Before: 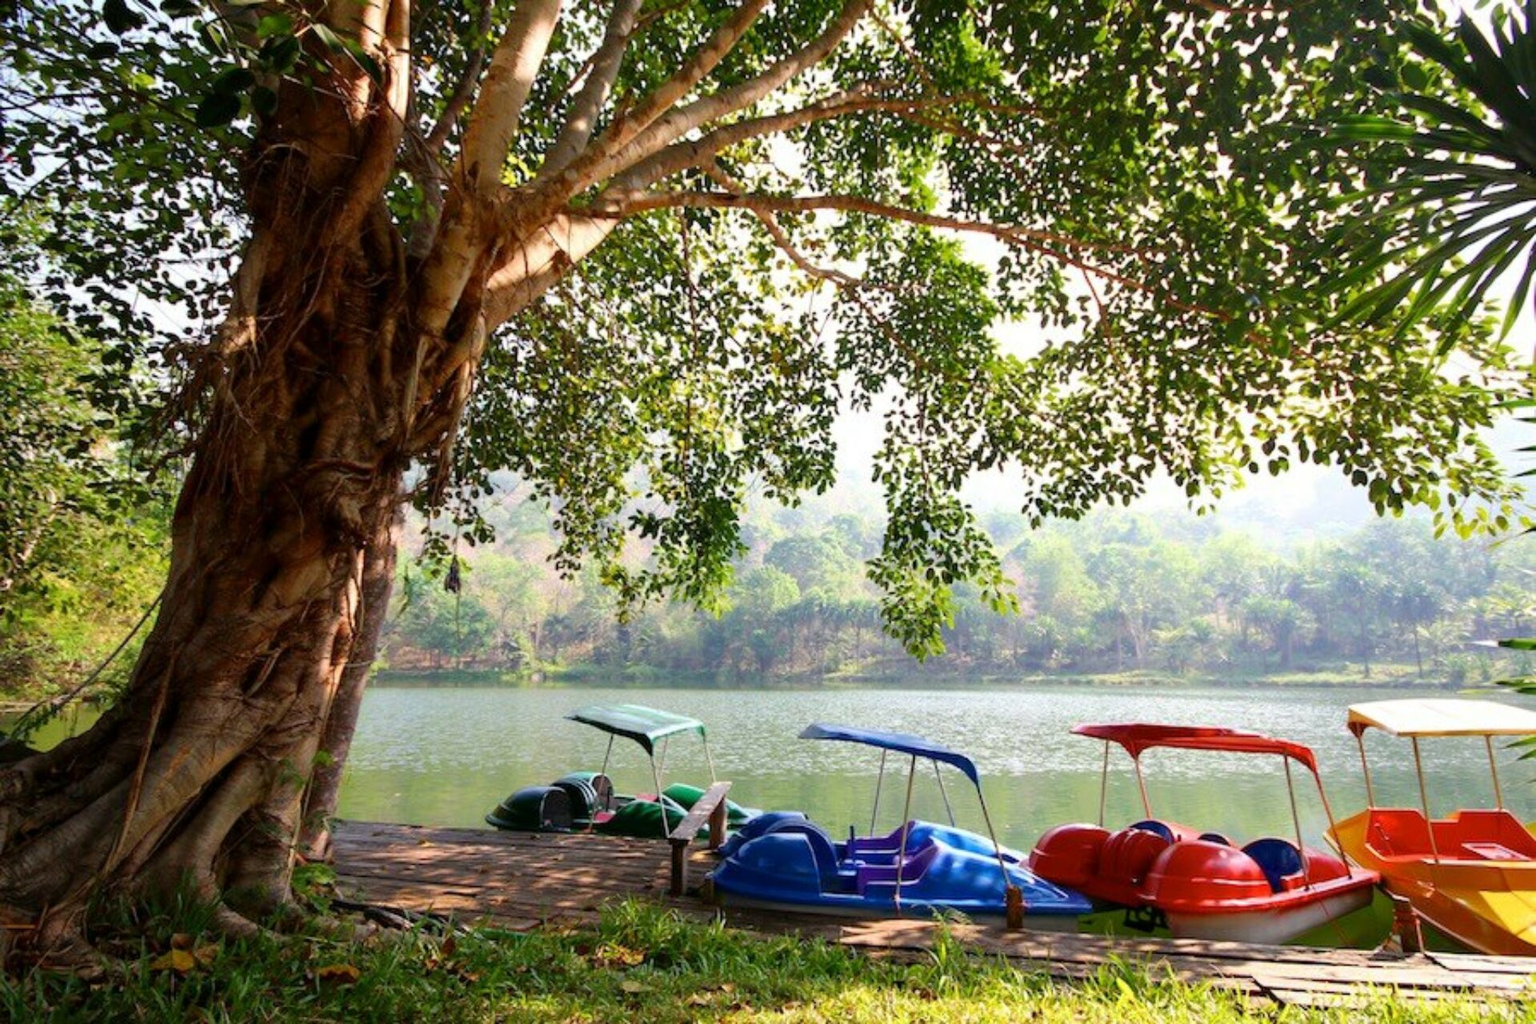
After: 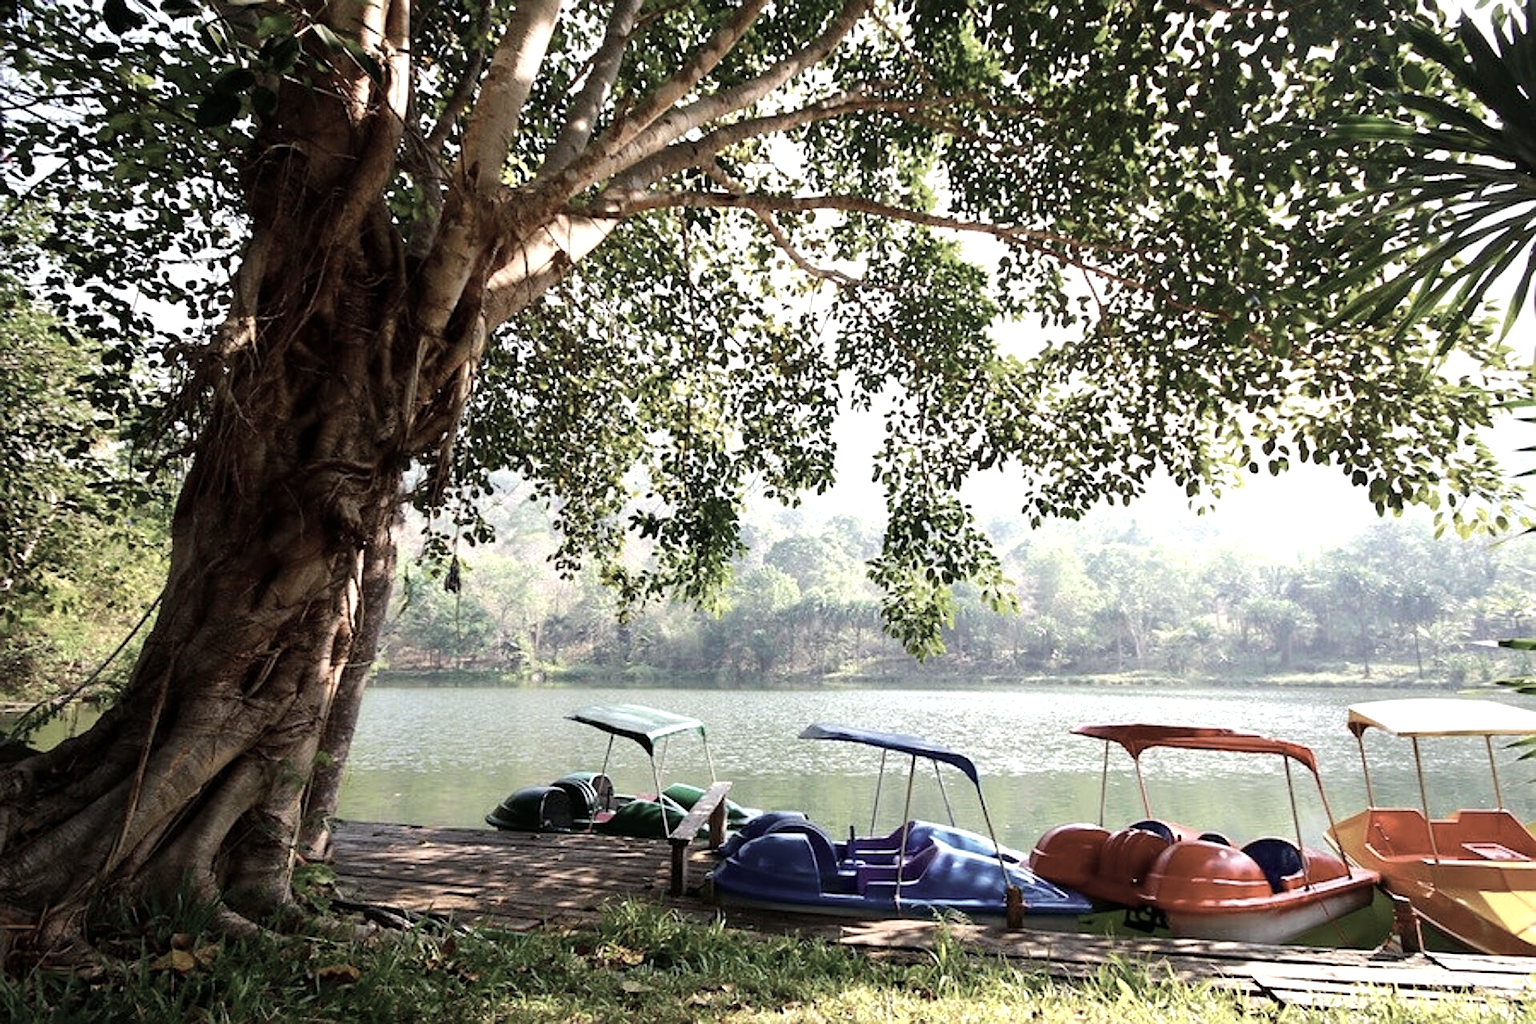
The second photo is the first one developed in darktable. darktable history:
rotate and perspective: automatic cropping original format, crop left 0, crop top 0
tone equalizer: -8 EV -0.417 EV, -7 EV -0.389 EV, -6 EV -0.333 EV, -5 EV -0.222 EV, -3 EV 0.222 EV, -2 EV 0.333 EV, -1 EV 0.389 EV, +0 EV 0.417 EV, edges refinement/feathering 500, mask exposure compensation -1.25 EV, preserve details no
color correction: saturation 0.5
sharpen: on, module defaults
